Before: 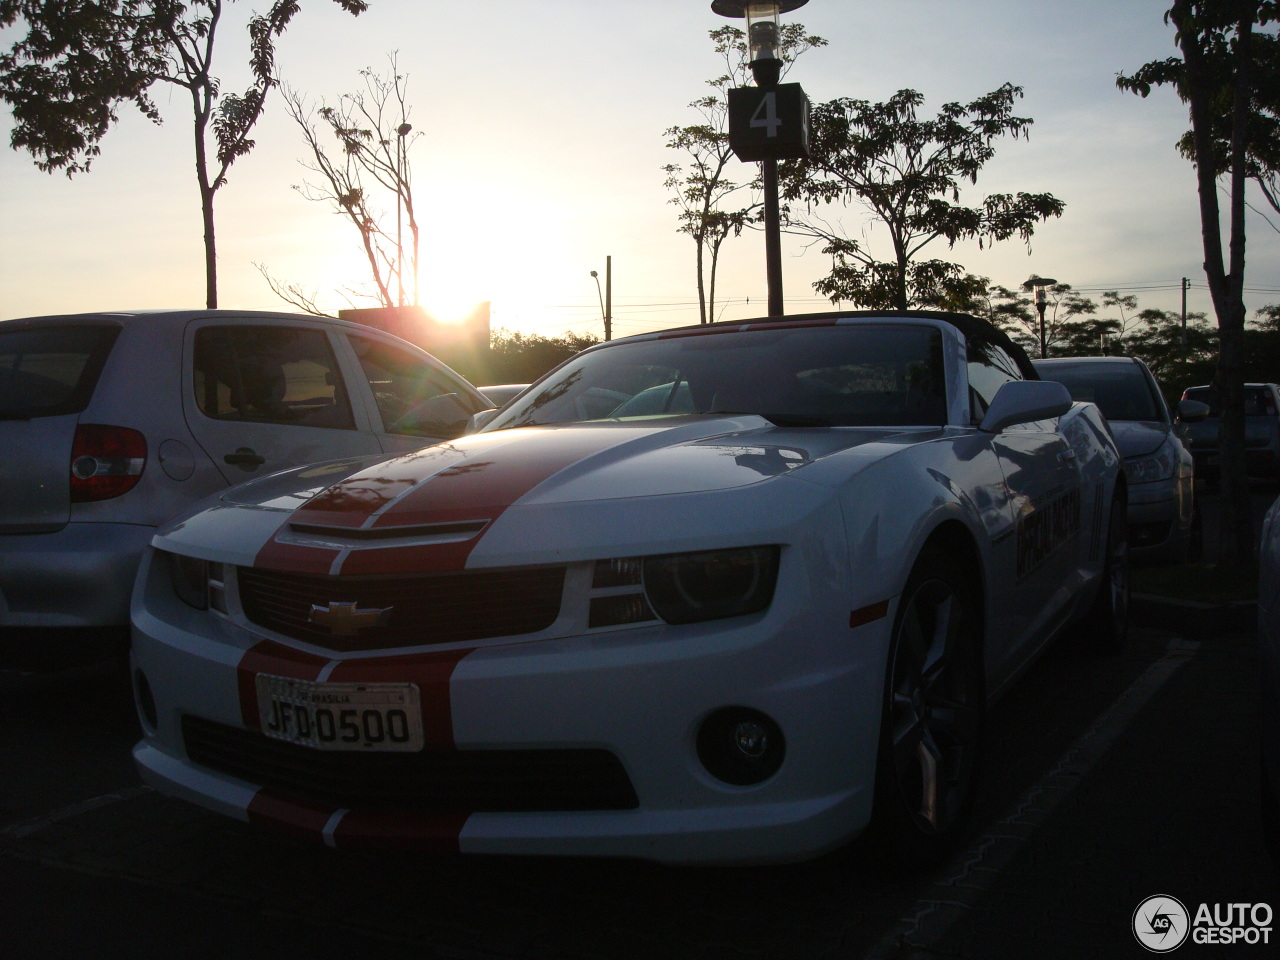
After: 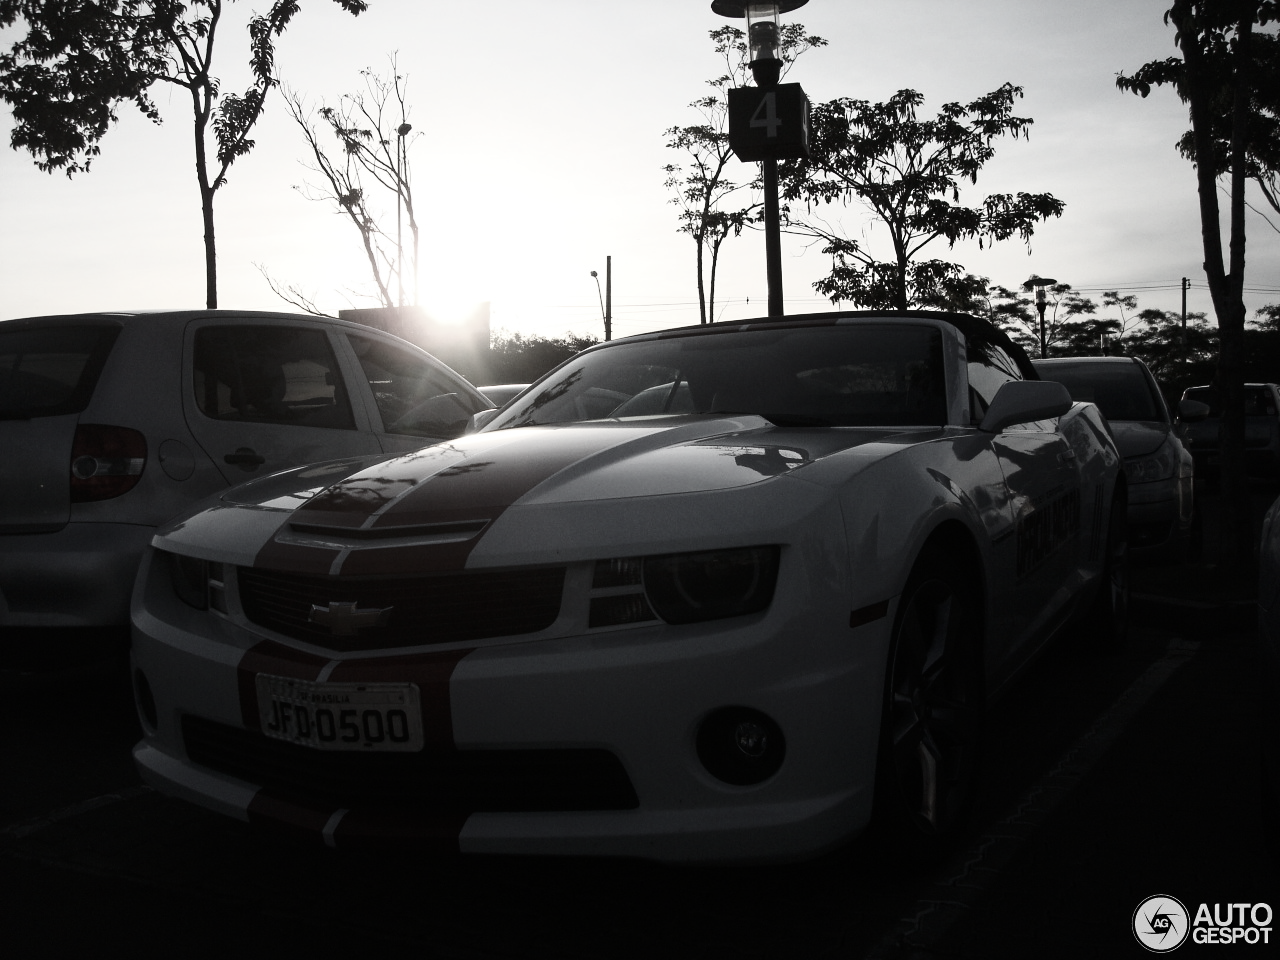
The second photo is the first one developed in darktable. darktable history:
sharpen: radius 5.359, amount 0.315, threshold 26.504
color correction: highlights b* 0.037, saturation 0.241
contrast brightness saturation: contrast 0.251, saturation -0.318
